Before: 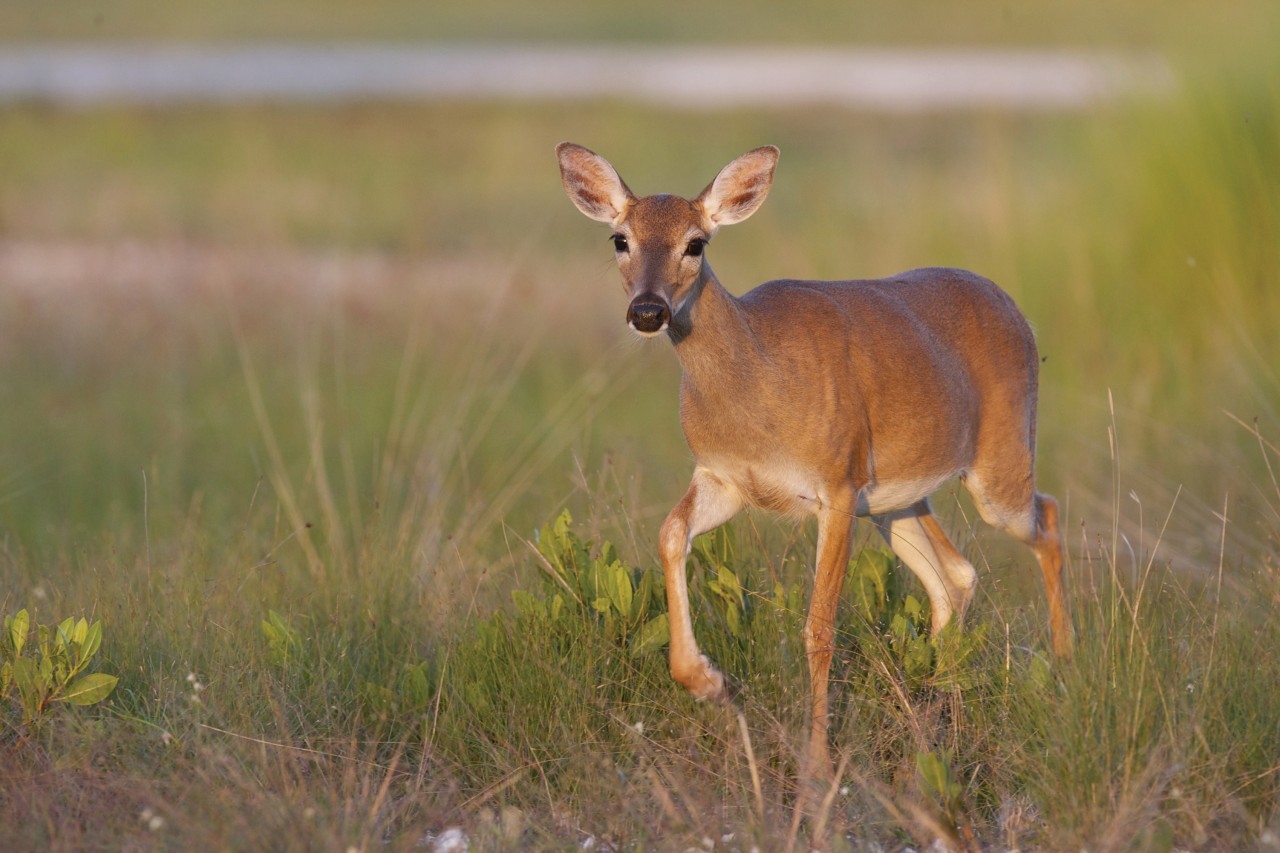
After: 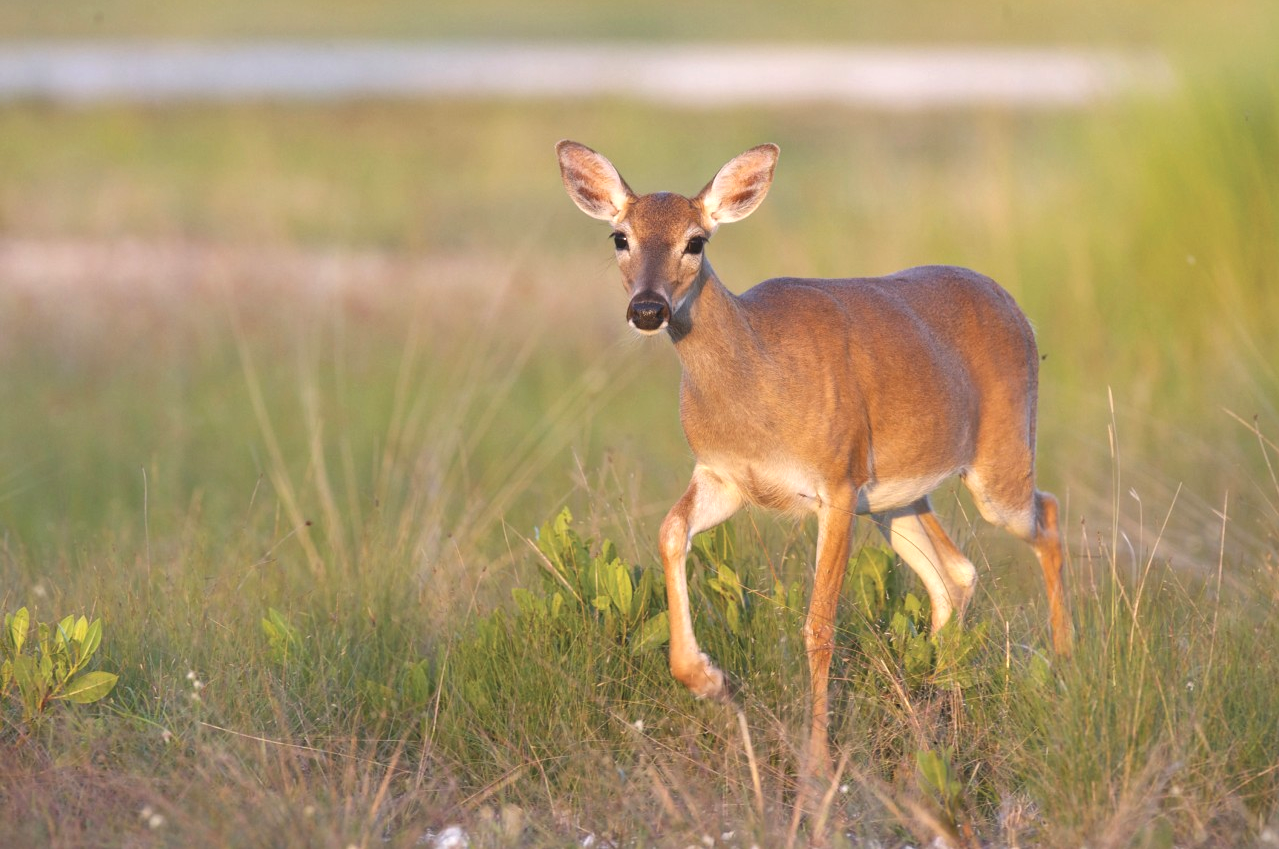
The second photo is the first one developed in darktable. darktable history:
crop: top 0.24%, bottom 0.196%
exposure: black level correction -0.005, exposure 0.625 EV, compensate exposure bias true, compensate highlight preservation false
